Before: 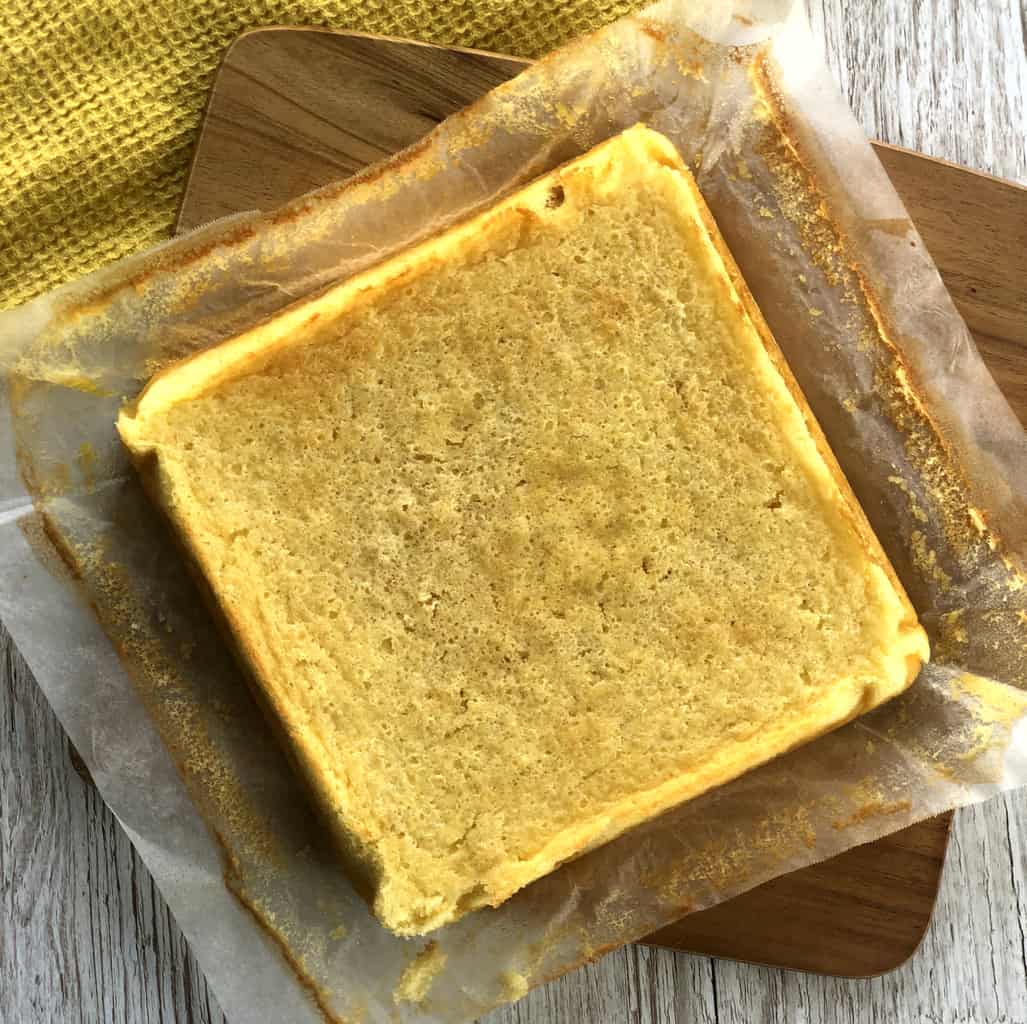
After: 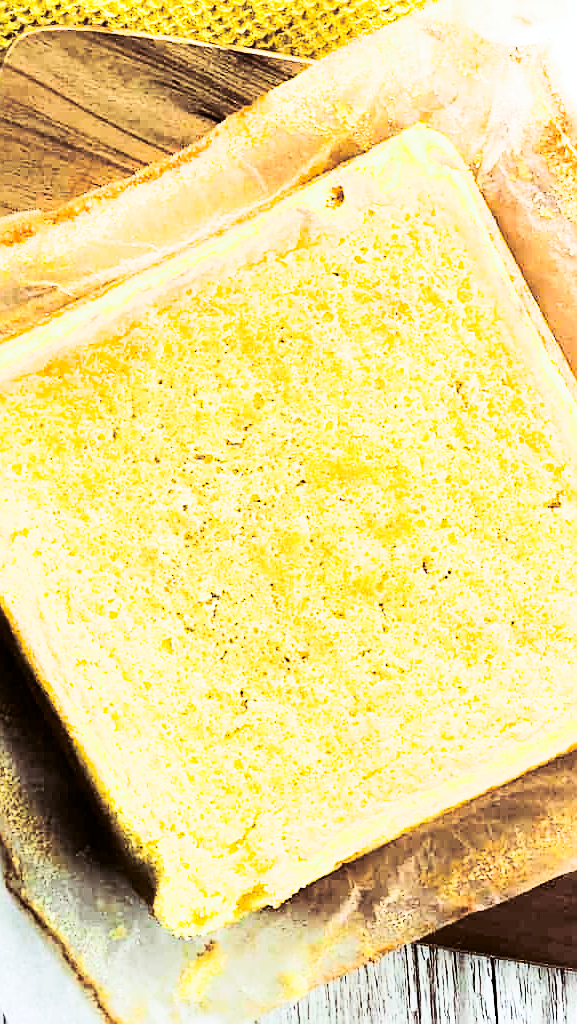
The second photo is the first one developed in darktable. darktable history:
exposure: black level correction 0.001, exposure 1.398 EV, compensate exposure bias true, compensate highlight preservation false
white balance: red 0.931, blue 1.11
crop: left 21.496%, right 22.254%
split-toning: shadows › saturation 0.24, highlights › hue 54°, highlights › saturation 0.24
sharpen: on, module defaults
filmic rgb: black relative exposure -5 EV, hardness 2.88, contrast 1.3, highlights saturation mix -30%
contrast brightness saturation: contrast 0.4, brightness 0.1, saturation 0.21
